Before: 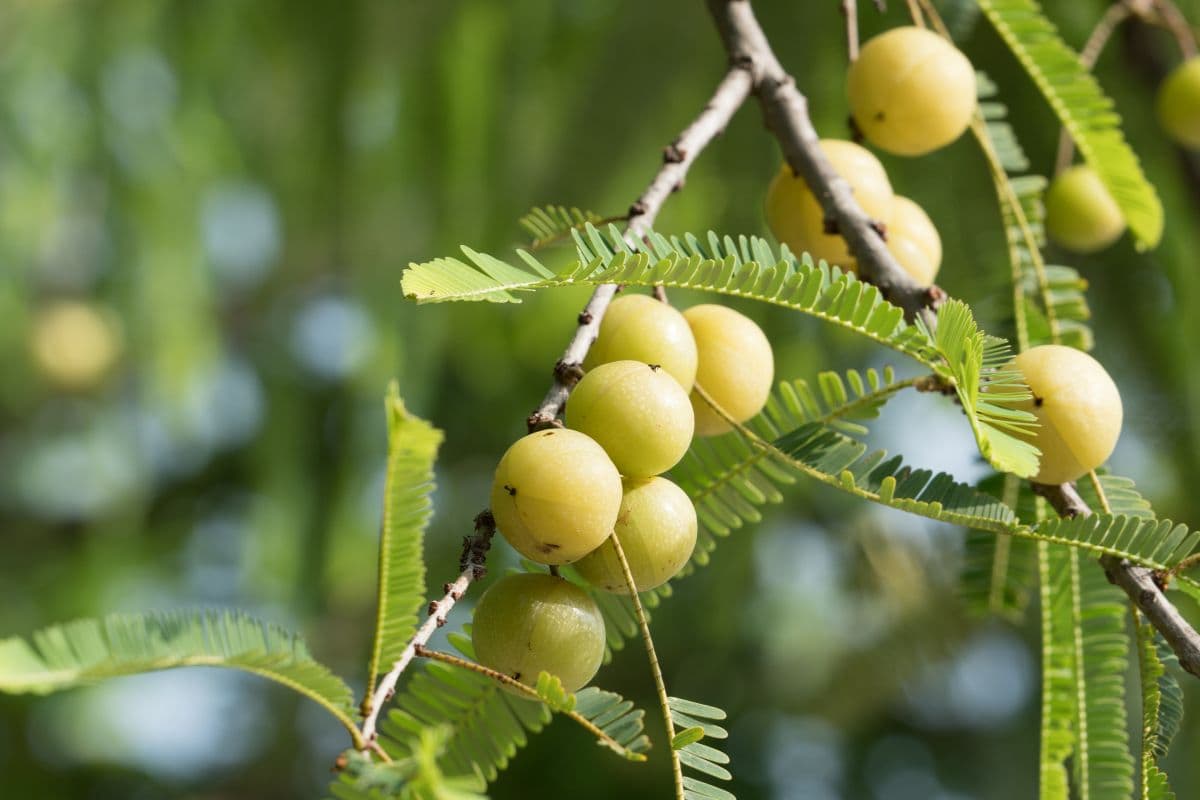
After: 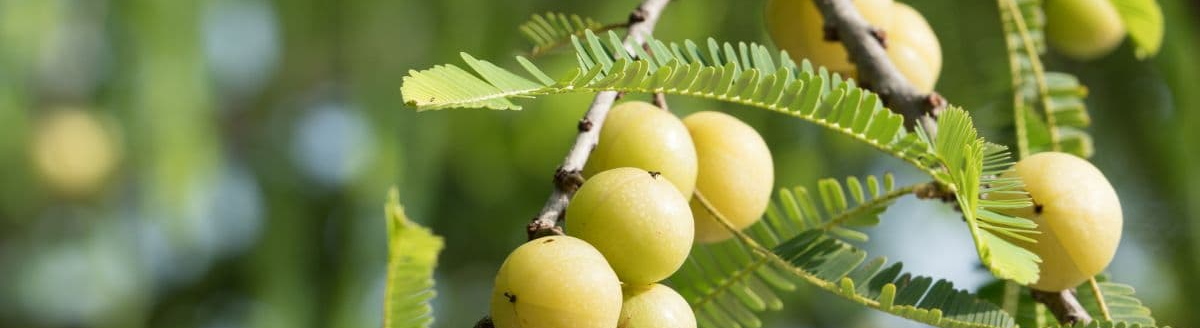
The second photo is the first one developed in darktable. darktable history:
crop and rotate: top 24.176%, bottom 34.739%
